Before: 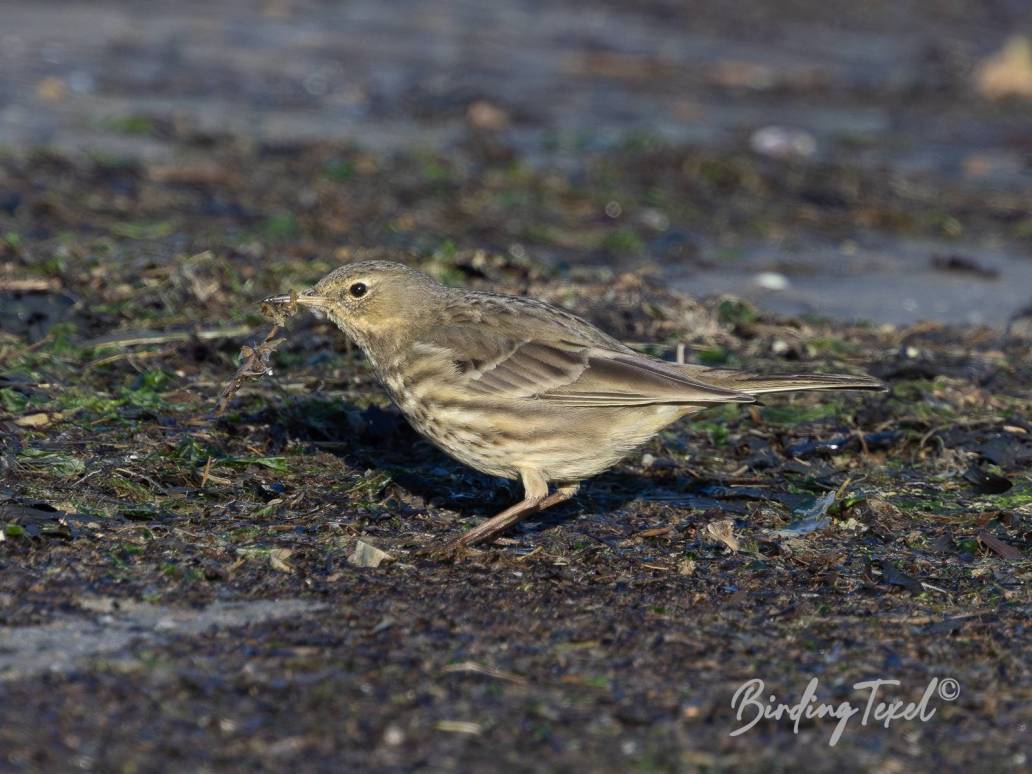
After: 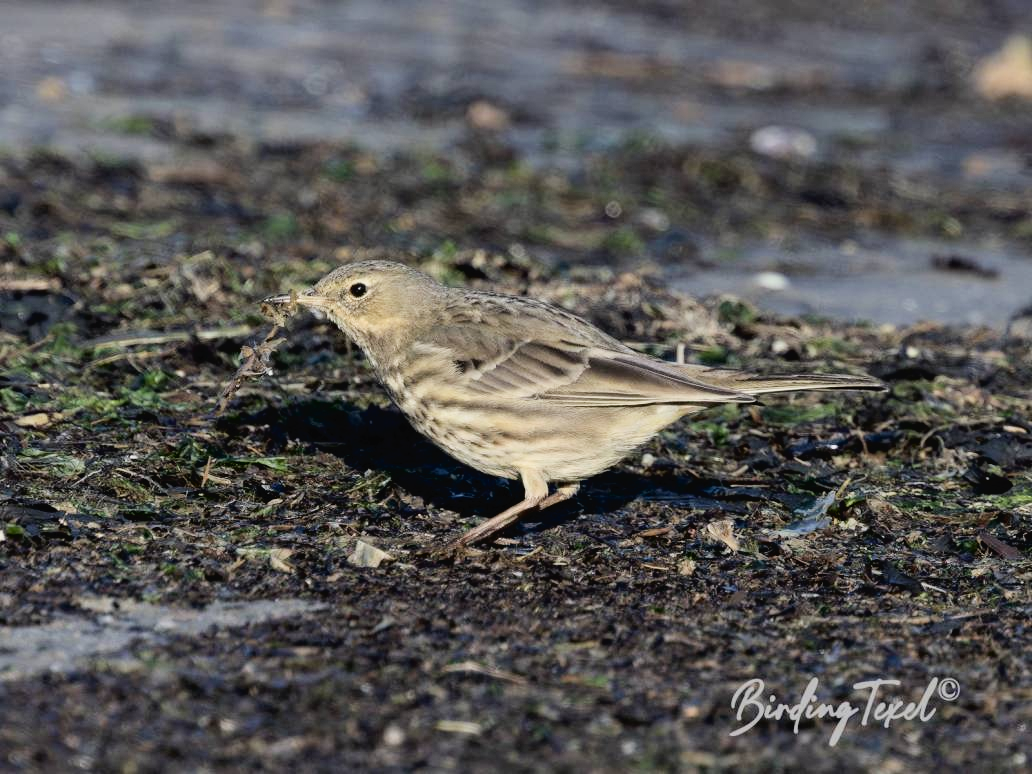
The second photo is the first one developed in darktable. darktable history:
contrast brightness saturation: contrast 0.147, brightness 0.051
tone curve: curves: ch0 [(0, 0) (0.003, 0.022) (0.011, 0.025) (0.025, 0.025) (0.044, 0.029) (0.069, 0.042) (0.1, 0.068) (0.136, 0.118) (0.177, 0.176) (0.224, 0.233) (0.277, 0.299) (0.335, 0.371) (0.399, 0.448) (0.468, 0.526) (0.543, 0.605) (0.623, 0.684) (0.709, 0.775) (0.801, 0.869) (0.898, 0.957) (1, 1)], color space Lab, independent channels, preserve colors none
filmic rgb: black relative exposure -7.65 EV, white relative exposure 4.56 EV, hardness 3.61
